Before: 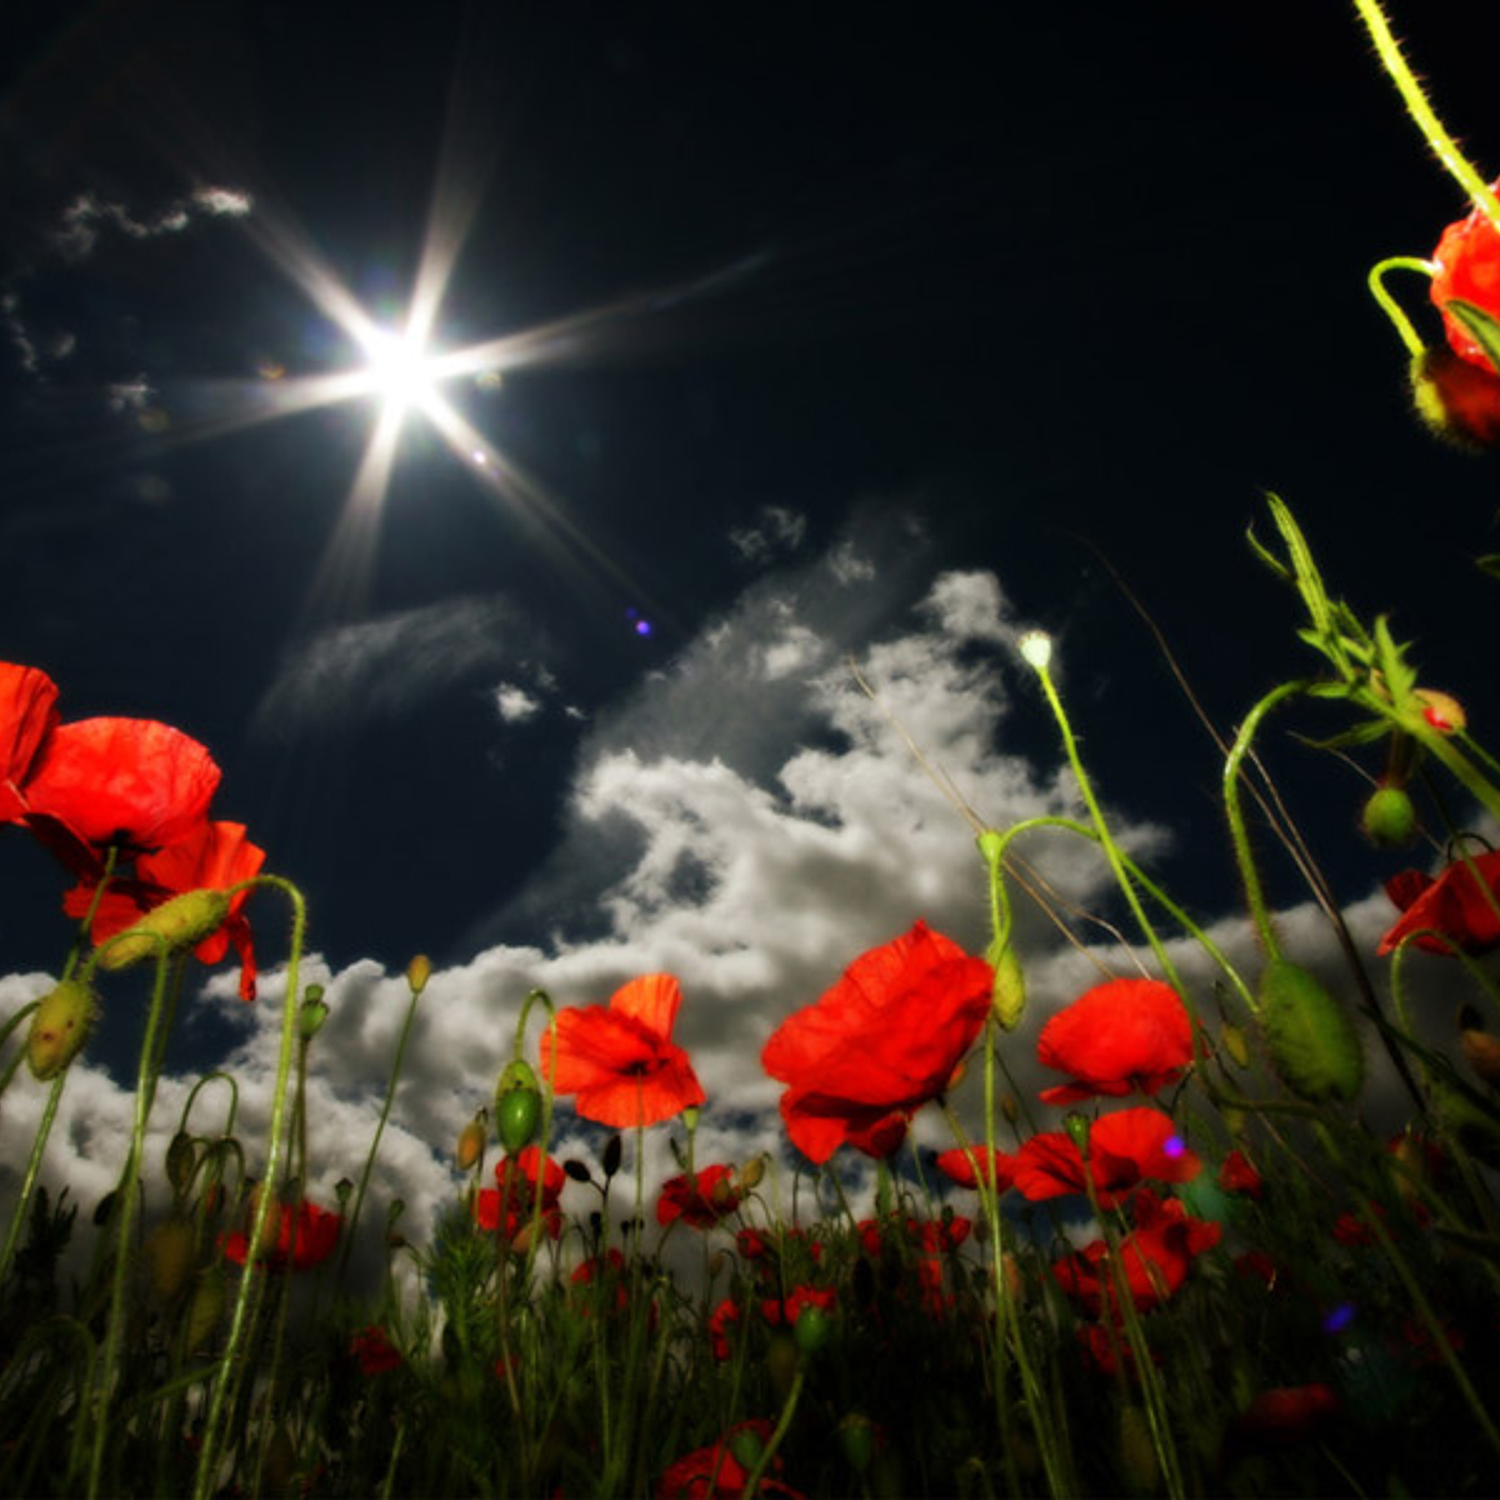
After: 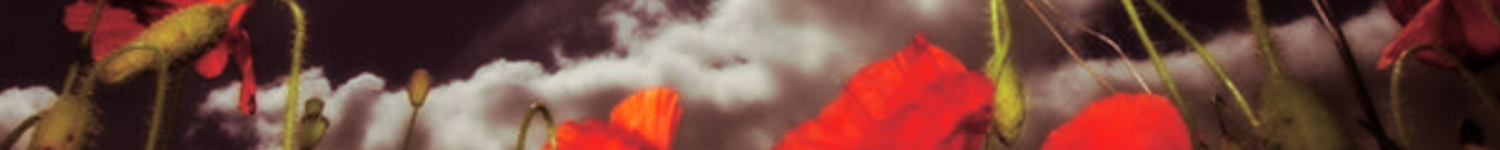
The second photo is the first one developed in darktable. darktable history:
split-toning: on, module defaults
crop and rotate: top 59.084%, bottom 30.916%
